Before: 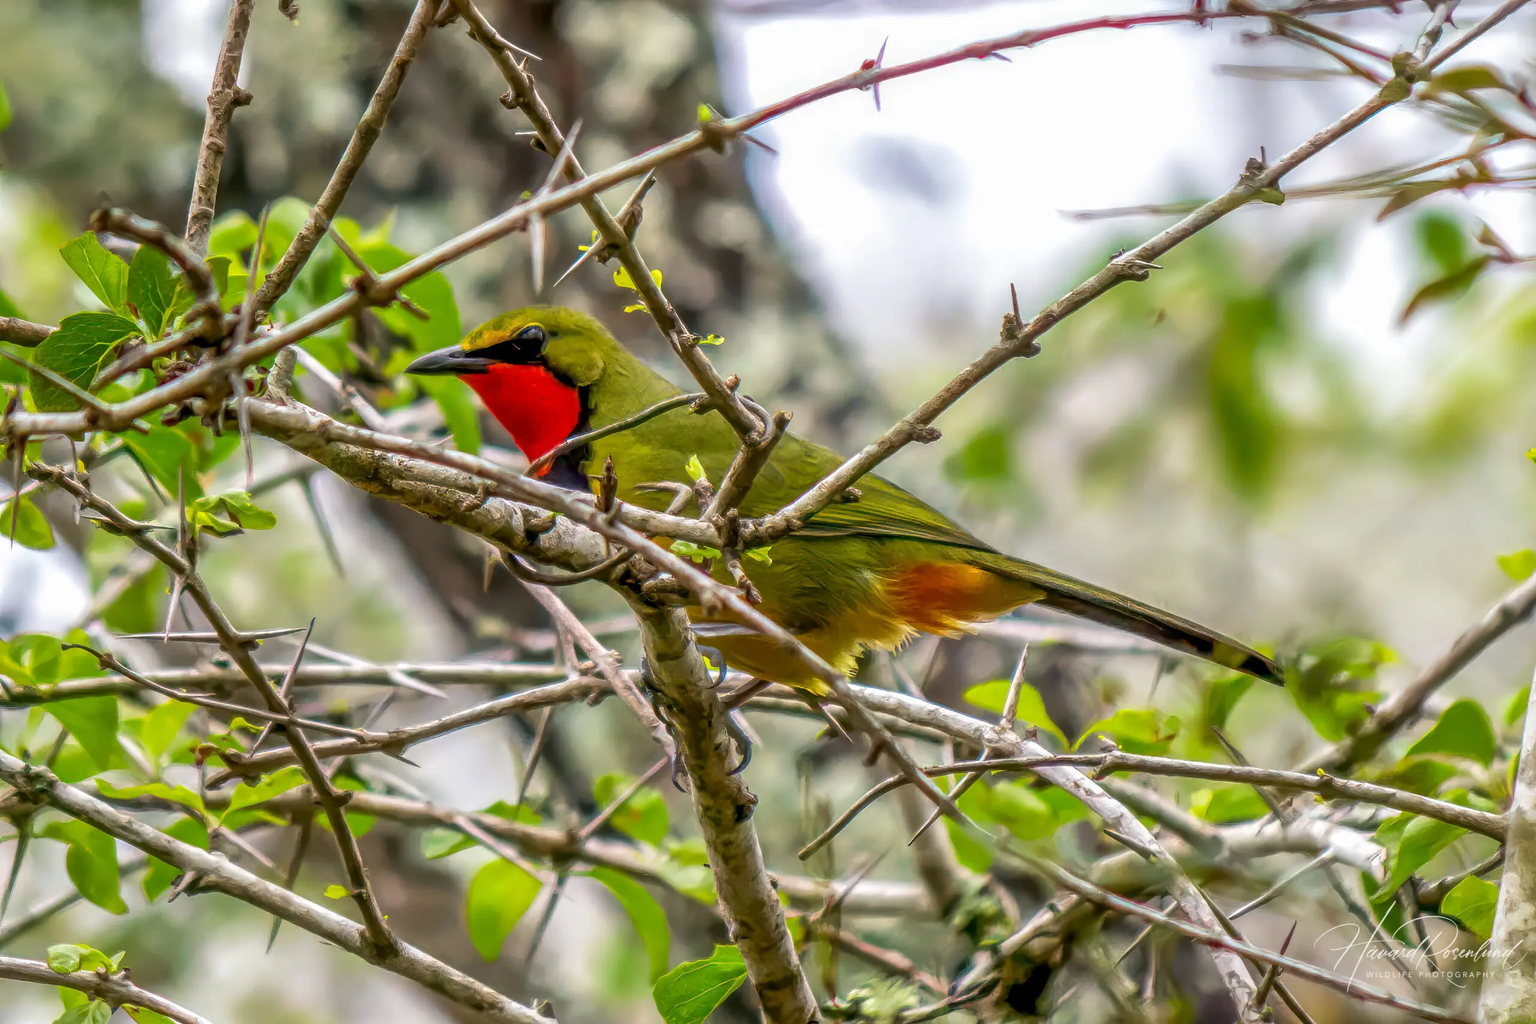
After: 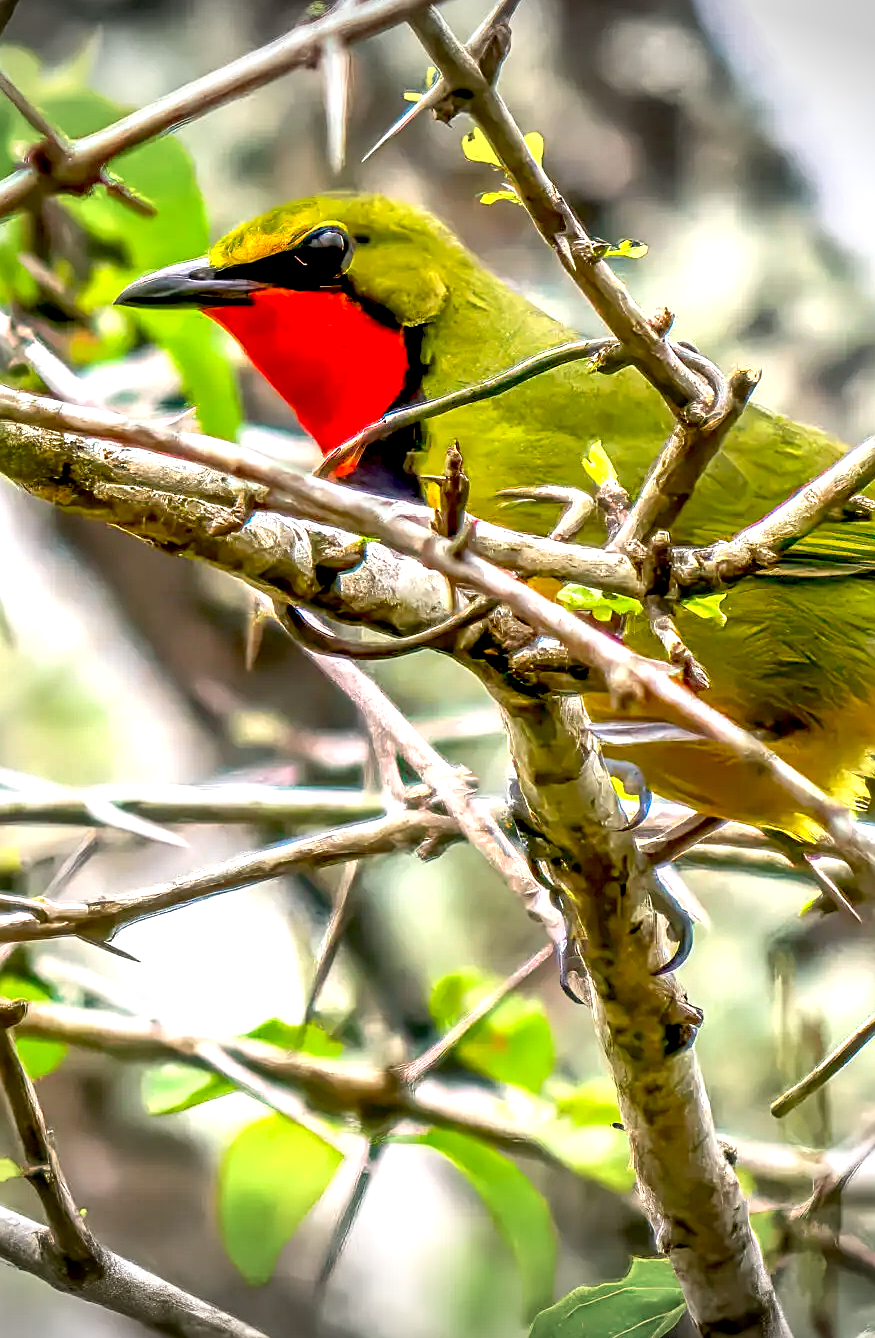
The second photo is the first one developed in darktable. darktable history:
crop and rotate: left 21.884%, top 18.599%, right 43.932%, bottom 2.988%
shadows and highlights: shadows -86.74, highlights -36.58, soften with gaussian
exposure: black level correction 0.011, exposure 1.085 EV, compensate highlight preservation false
vignetting: fall-off start 100.74%, width/height ratio 1.309
sharpen: on, module defaults
